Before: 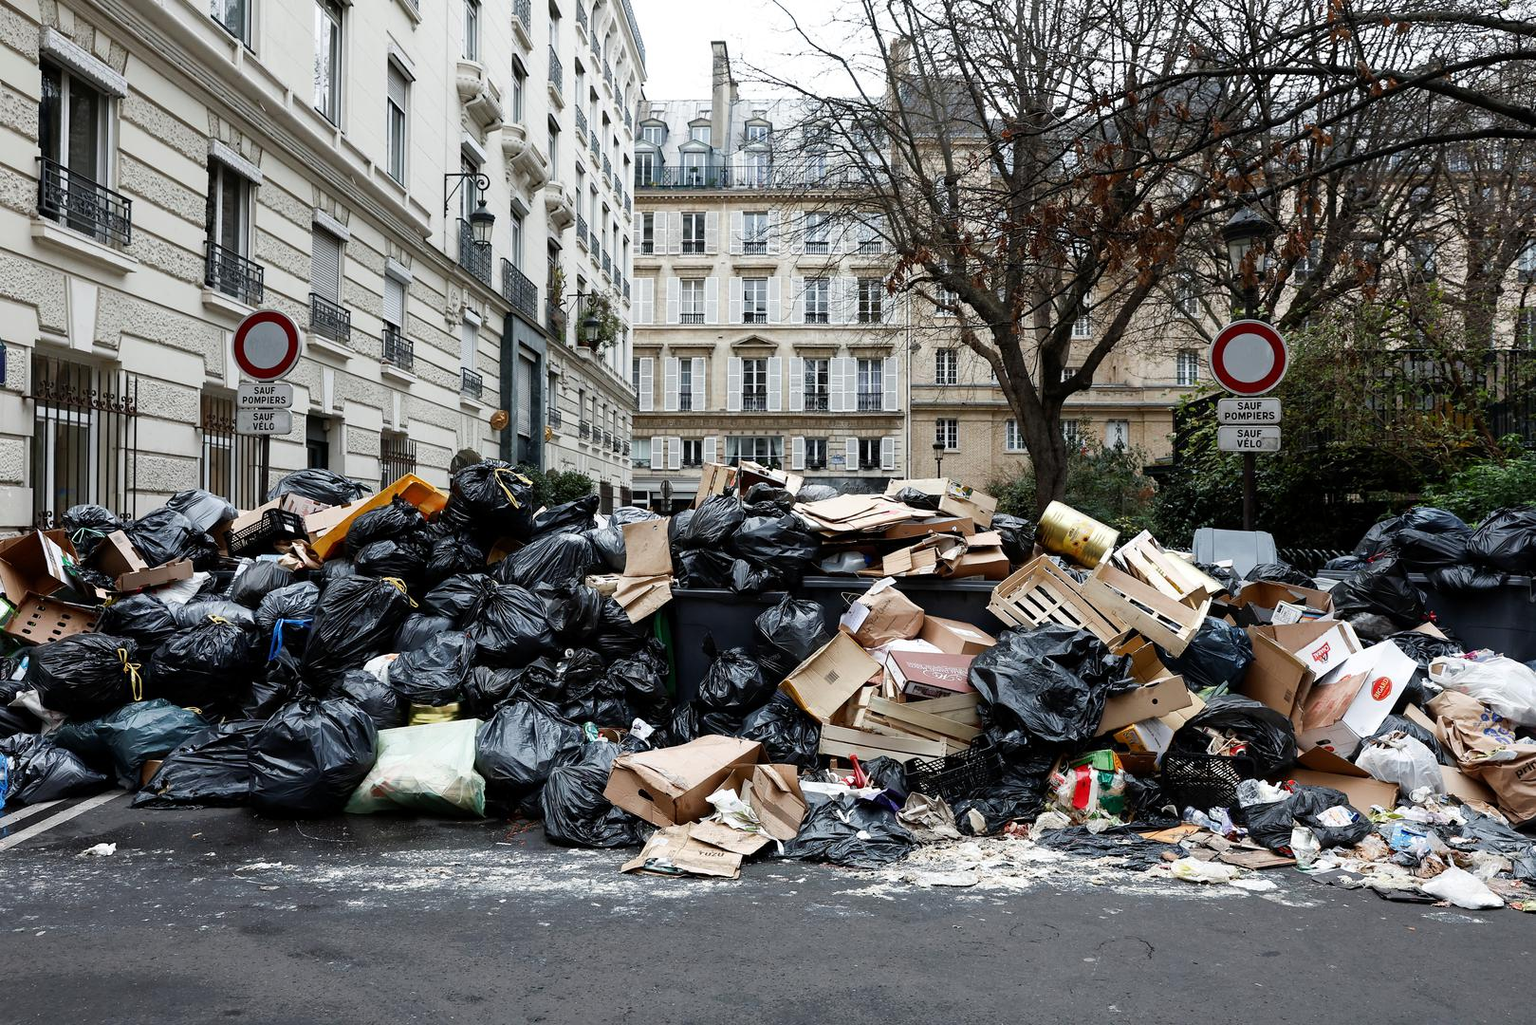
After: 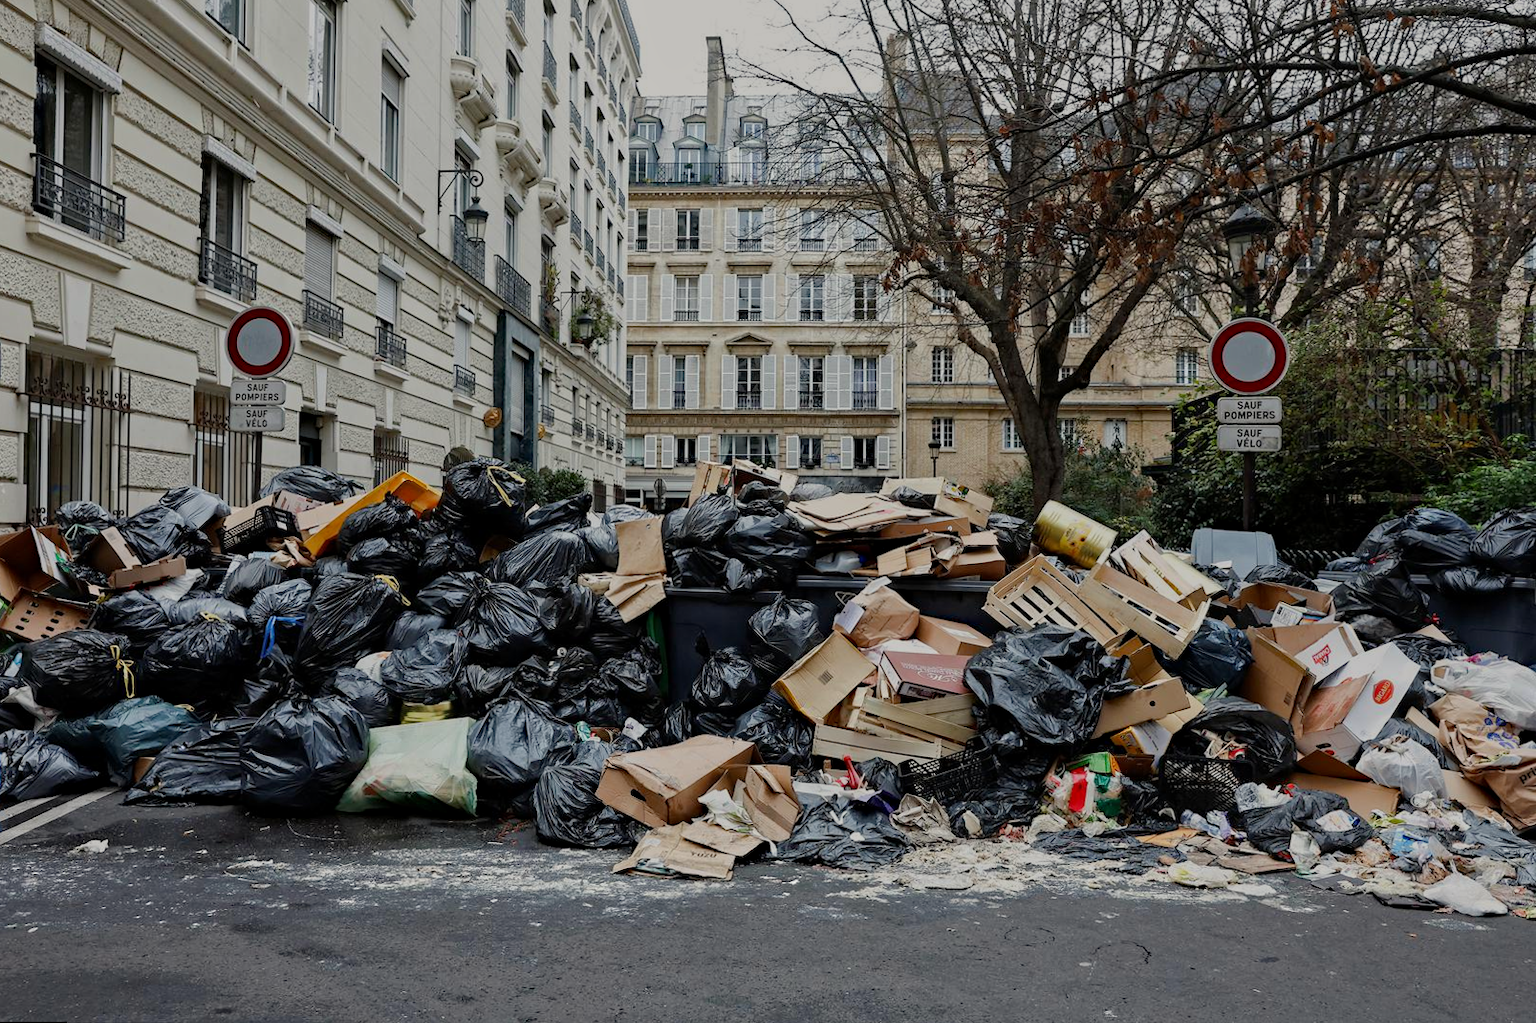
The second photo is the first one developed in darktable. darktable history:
color correction: highlights b* 3
tone equalizer: -8 EV -0.002 EV, -7 EV 0.005 EV, -6 EV -0.008 EV, -5 EV 0.007 EV, -4 EV -0.042 EV, -3 EV -0.233 EV, -2 EV -0.662 EV, -1 EV -0.983 EV, +0 EV -0.969 EV, smoothing diameter 2%, edges refinement/feathering 20, mask exposure compensation -1.57 EV, filter diffusion 5
rotate and perspective: rotation 0.192°, lens shift (horizontal) -0.015, crop left 0.005, crop right 0.996, crop top 0.006, crop bottom 0.99
haze removal: strength 0.29, distance 0.25, compatibility mode true, adaptive false
